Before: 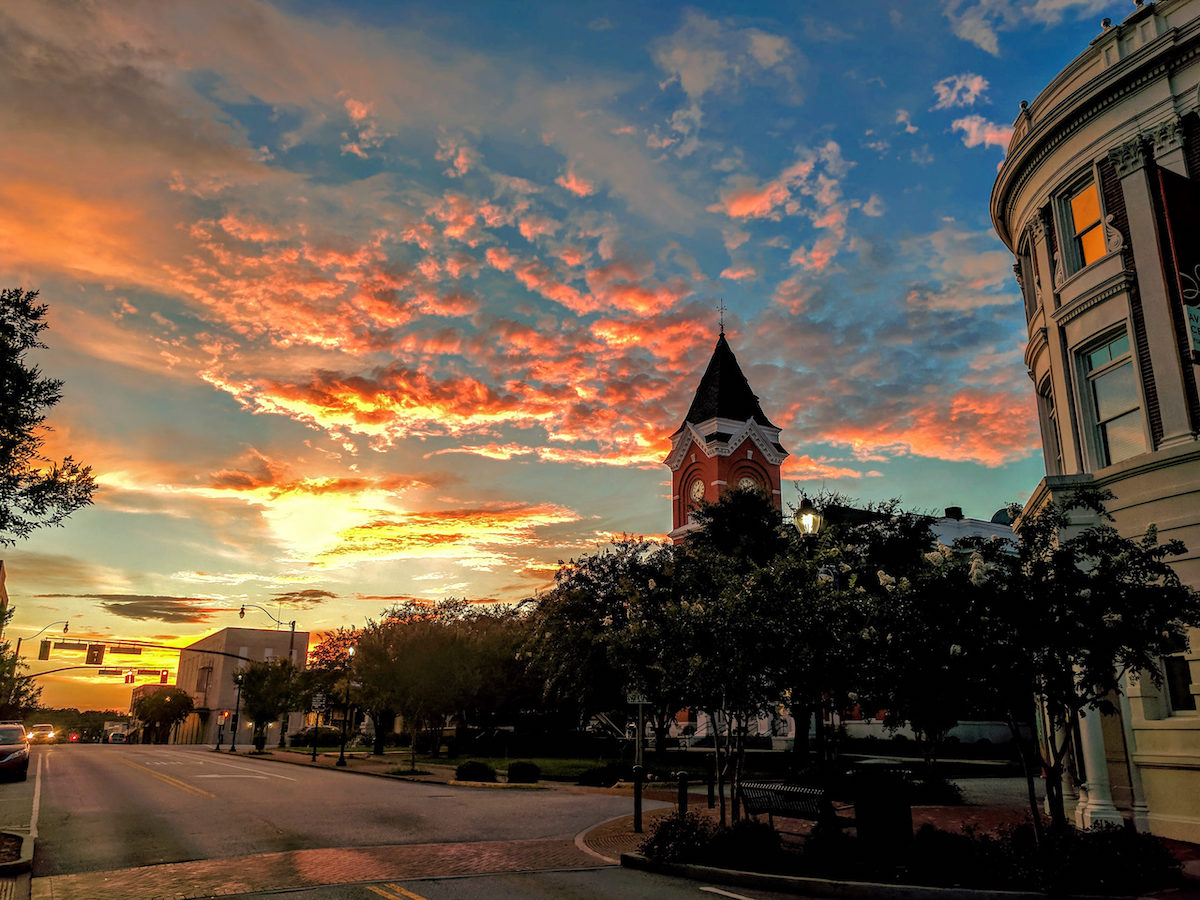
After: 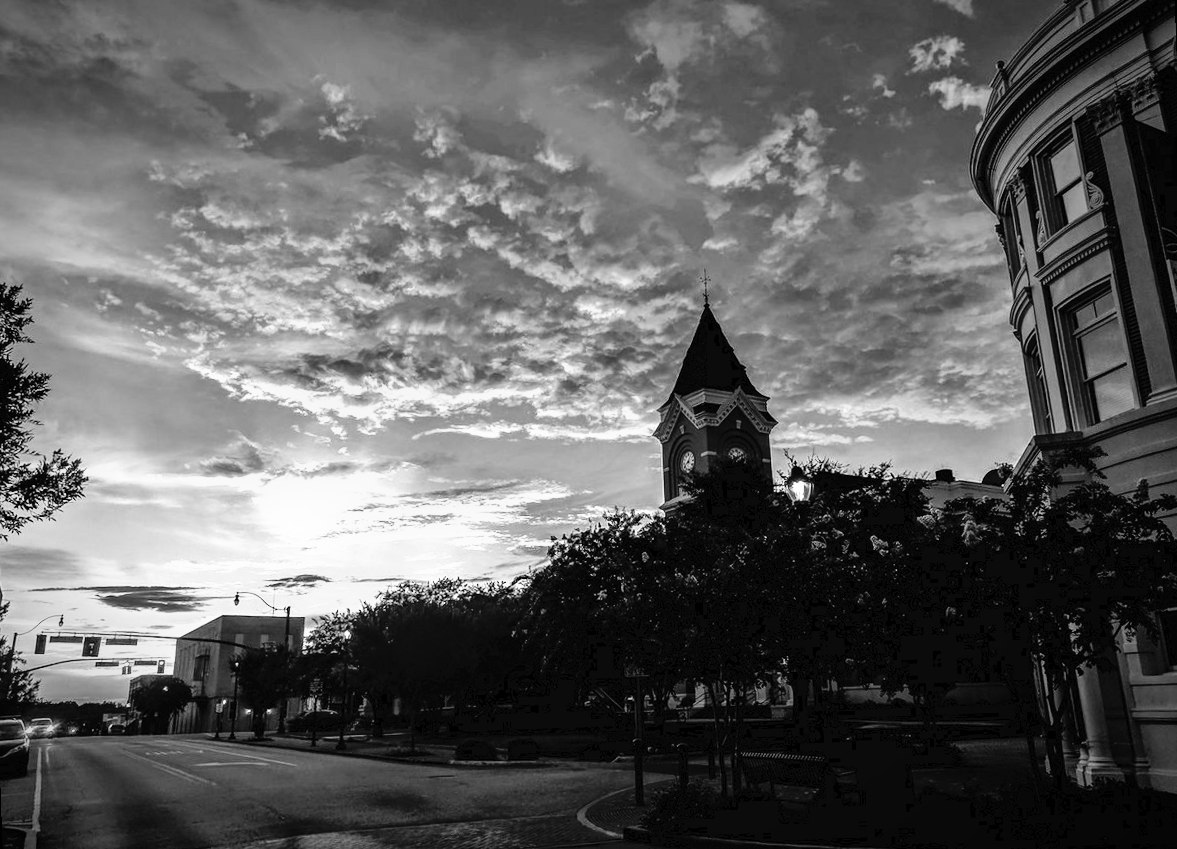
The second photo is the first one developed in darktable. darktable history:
rotate and perspective: rotation -2°, crop left 0.022, crop right 0.978, crop top 0.049, crop bottom 0.951
vignetting: width/height ratio 1.094
tone curve: curves: ch0 [(0, 0) (0.003, 0.03) (0.011, 0.022) (0.025, 0.018) (0.044, 0.031) (0.069, 0.035) (0.1, 0.04) (0.136, 0.046) (0.177, 0.063) (0.224, 0.087) (0.277, 0.15) (0.335, 0.252) (0.399, 0.354) (0.468, 0.475) (0.543, 0.602) (0.623, 0.73) (0.709, 0.856) (0.801, 0.945) (0.898, 0.987) (1, 1)], preserve colors none
monochrome: on, module defaults
